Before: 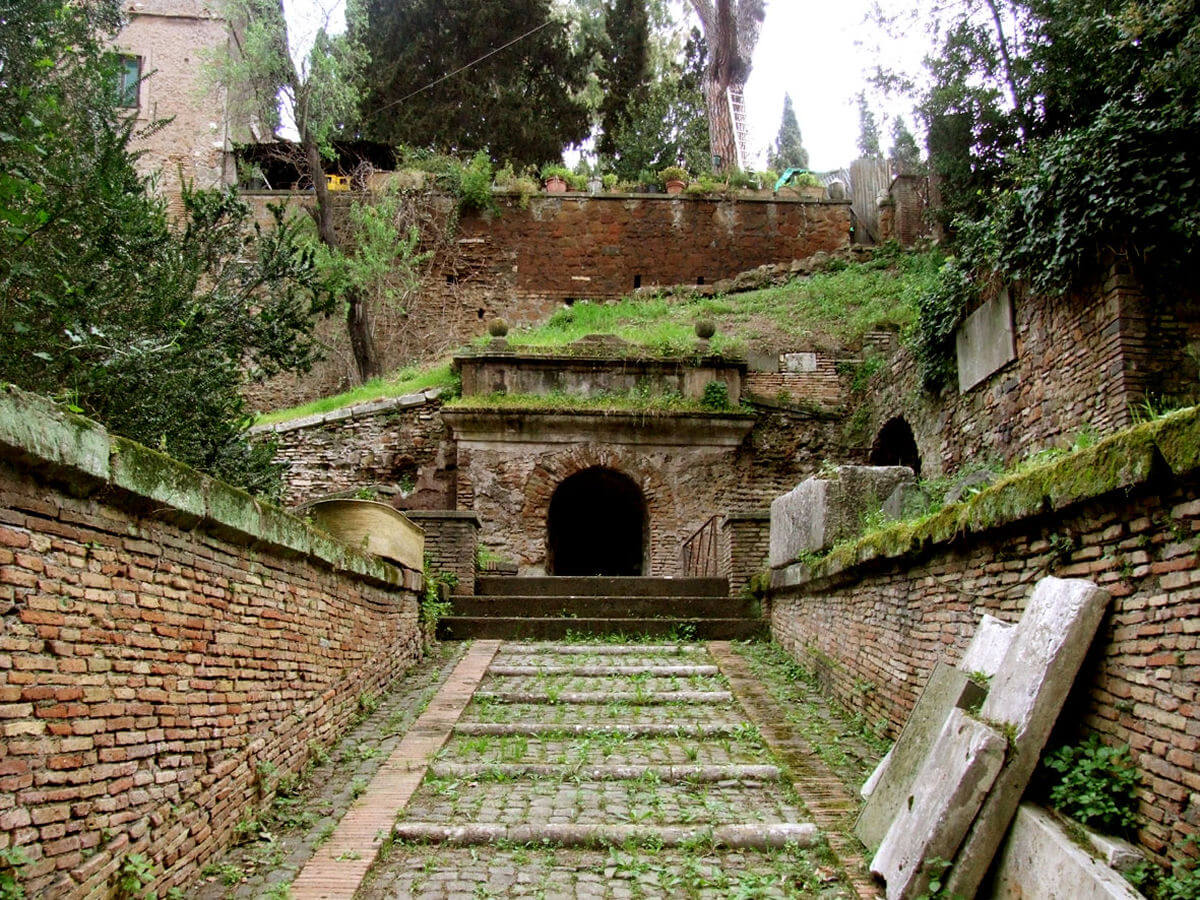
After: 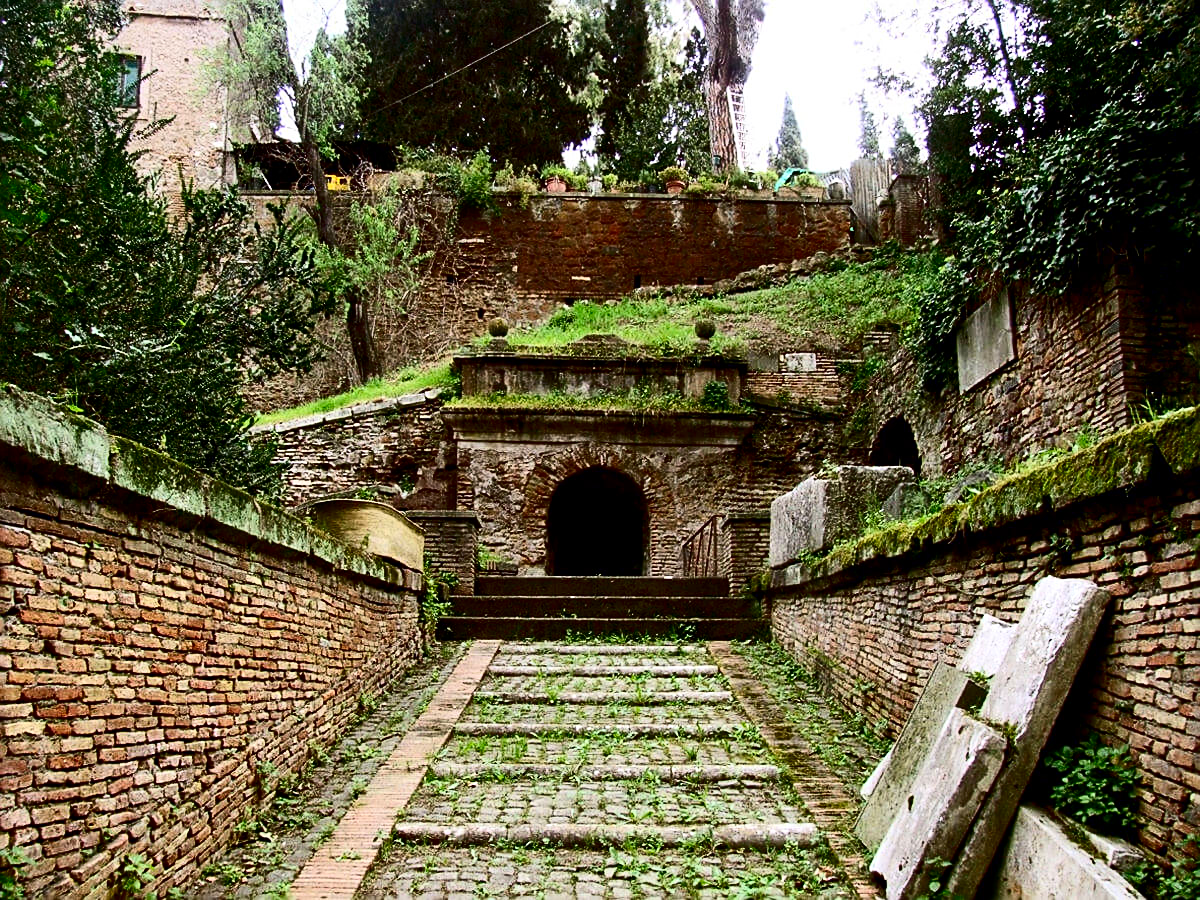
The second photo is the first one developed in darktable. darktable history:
sharpen: on, module defaults
contrast brightness saturation: contrast 0.32, brightness -0.08, saturation 0.17
